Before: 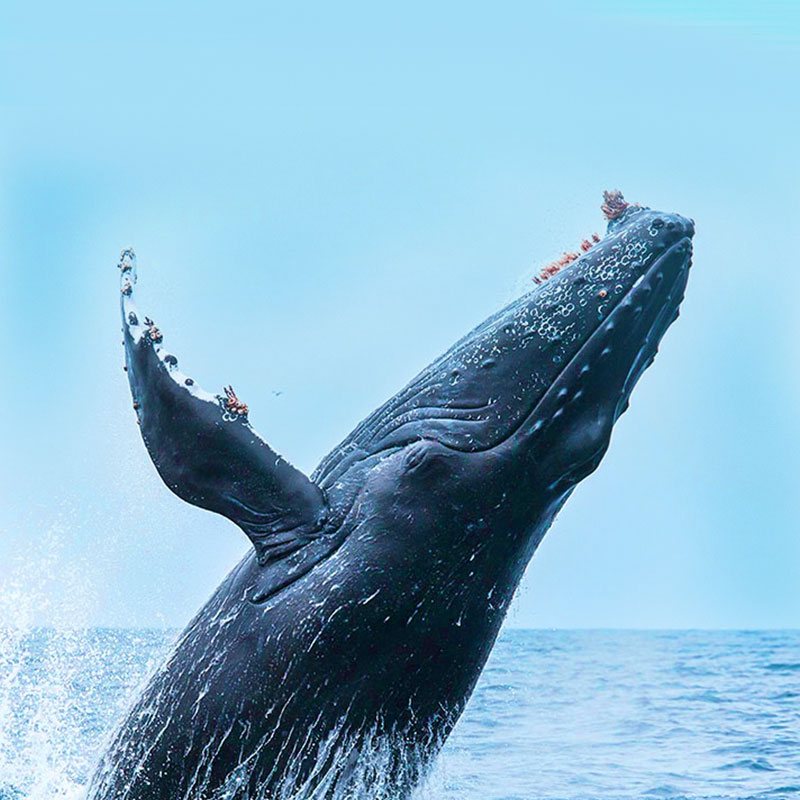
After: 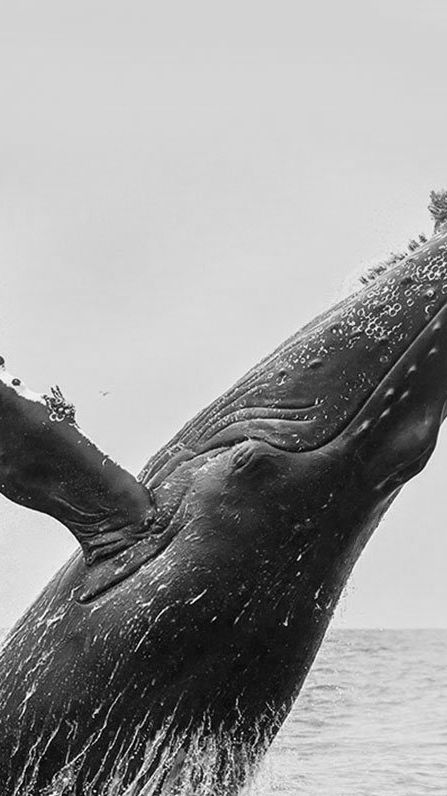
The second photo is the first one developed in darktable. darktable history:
color zones: curves: ch1 [(0, -0.014) (0.143, -0.013) (0.286, -0.013) (0.429, -0.016) (0.571, -0.019) (0.714, -0.015) (0.857, 0.002) (1, -0.014)]
crop: left 21.674%, right 22.086%
